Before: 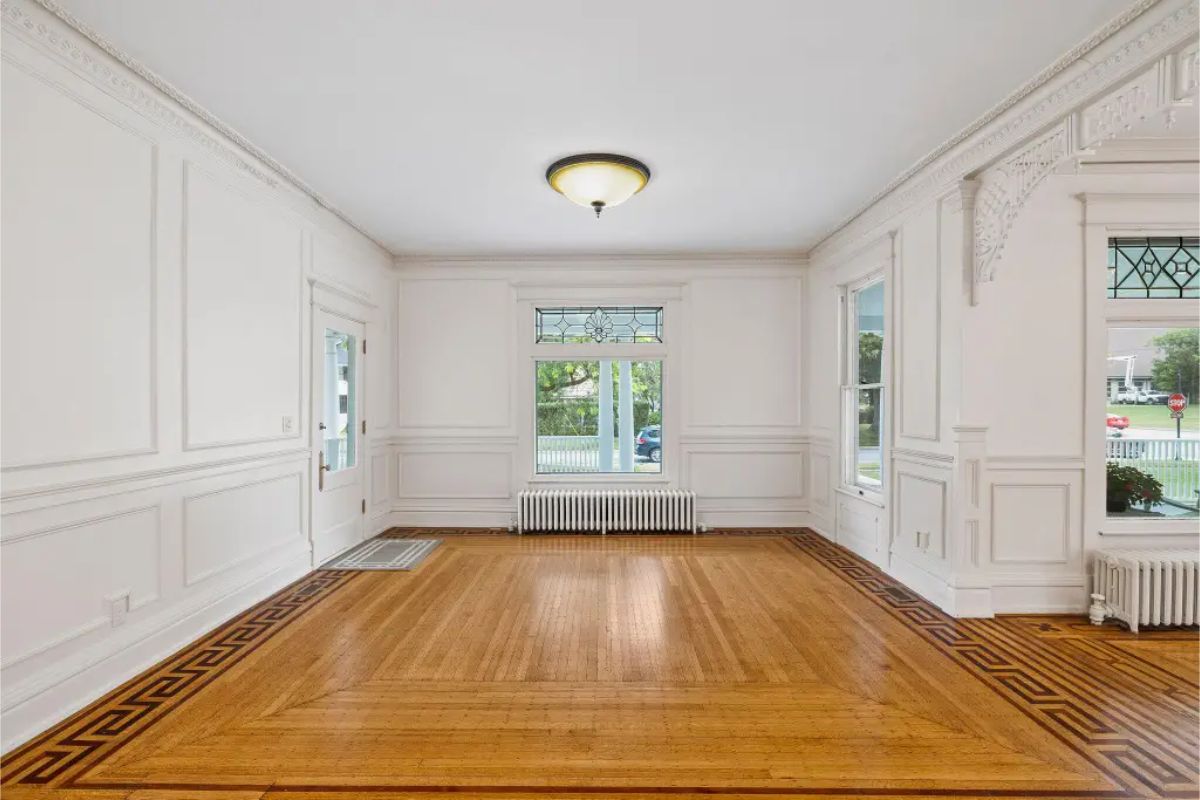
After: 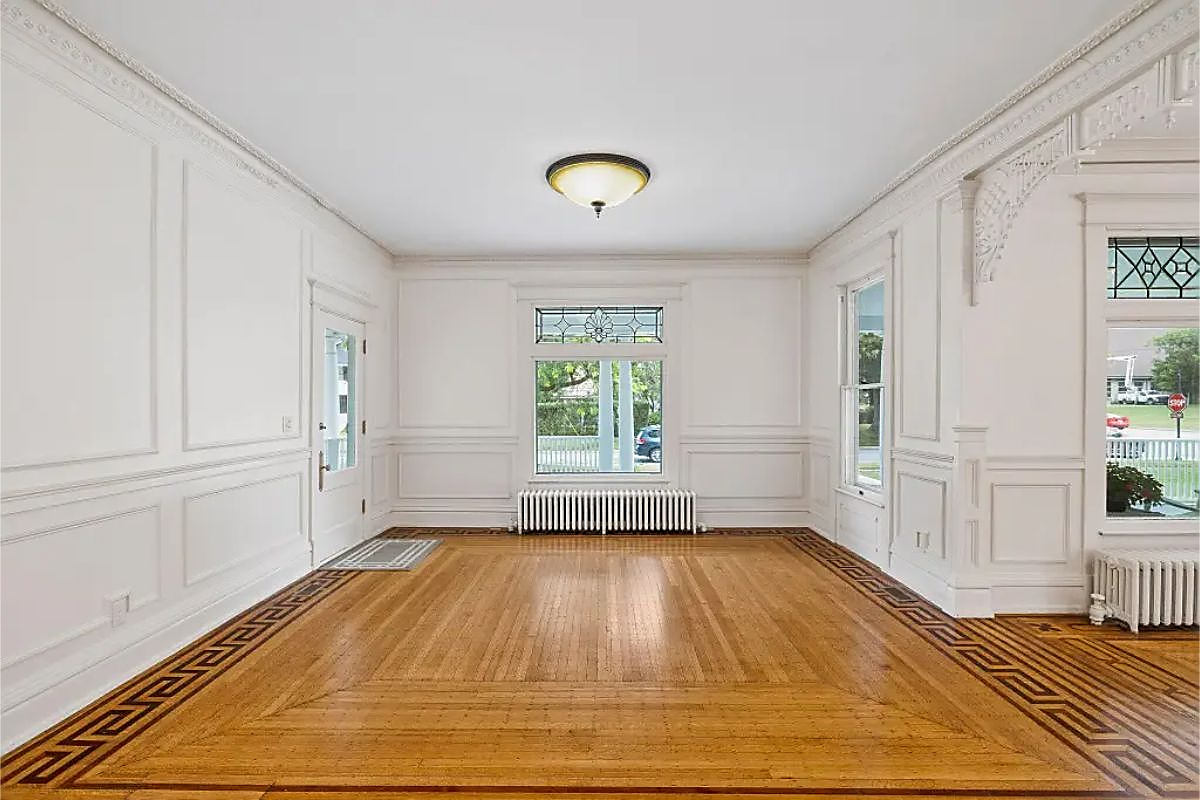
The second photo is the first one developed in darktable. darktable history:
sharpen: radius 1.37, amount 1.252, threshold 0.803
